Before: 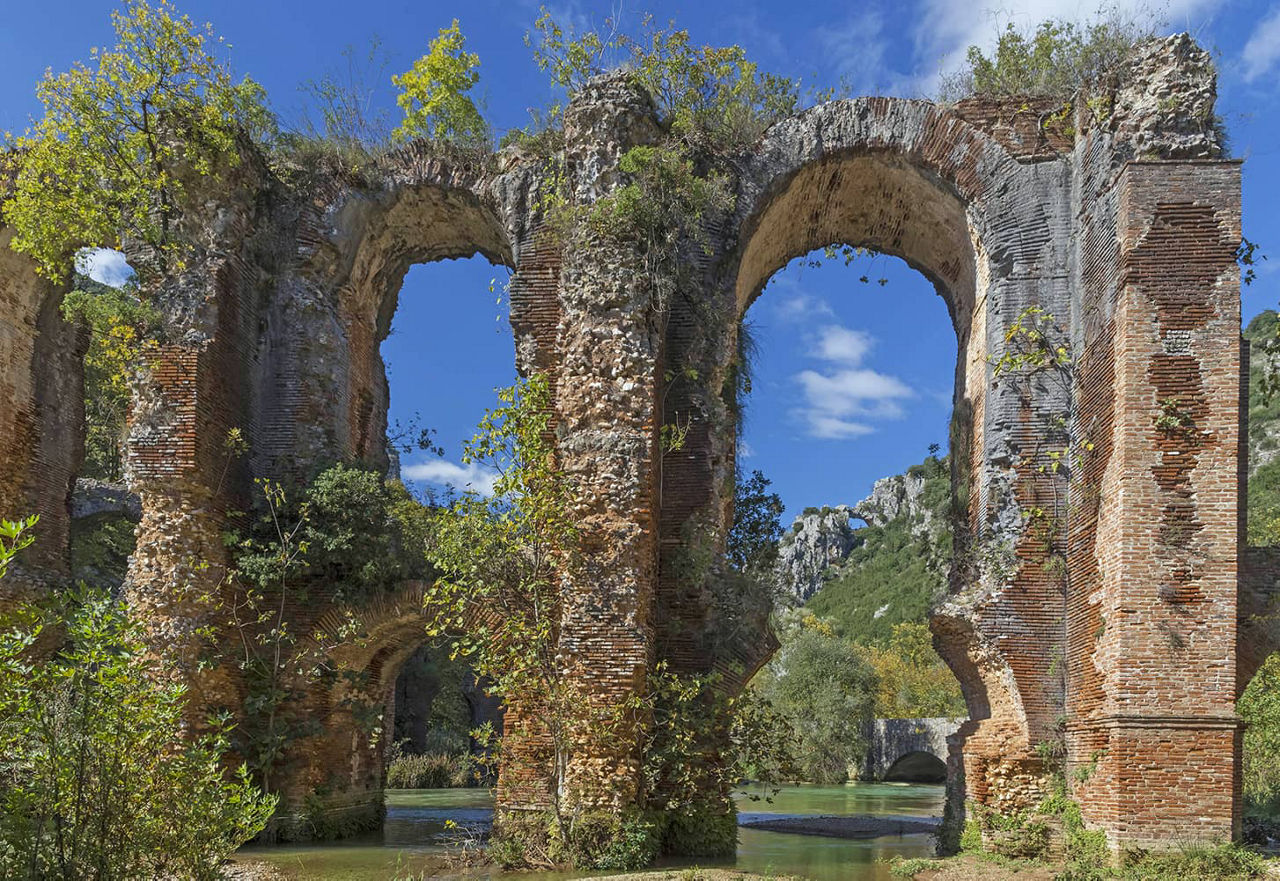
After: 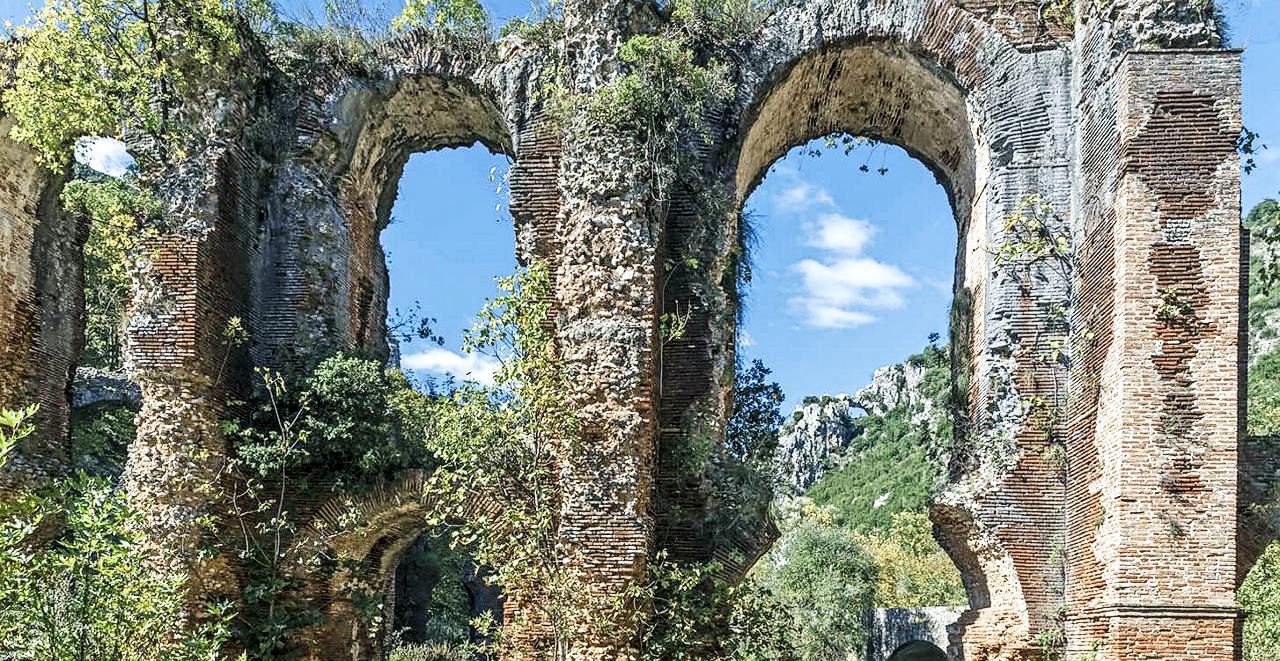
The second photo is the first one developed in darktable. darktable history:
sharpen: radius 1.544, amount 0.373, threshold 1.701
color calibration: gray › normalize channels true, illuminant same as pipeline (D50), adaptation XYZ, x 0.346, y 0.358, temperature 5014.12 K, gamut compression 0.004
local contrast: on, module defaults
color balance rgb: power › luminance -7.843%, power › chroma 1.099%, power › hue 216.41°, perceptual saturation grading › global saturation -32.295%, global vibrance 18.289%
base curve: curves: ch0 [(0, 0) (0.007, 0.004) (0.027, 0.03) (0.046, 0.07) (0.207, 0.54) (0.442, 0.872) (0.673, 0.972) (1, 1)], preserve colors none
crop and rotate: top 12.641%, bottom 12.231%
